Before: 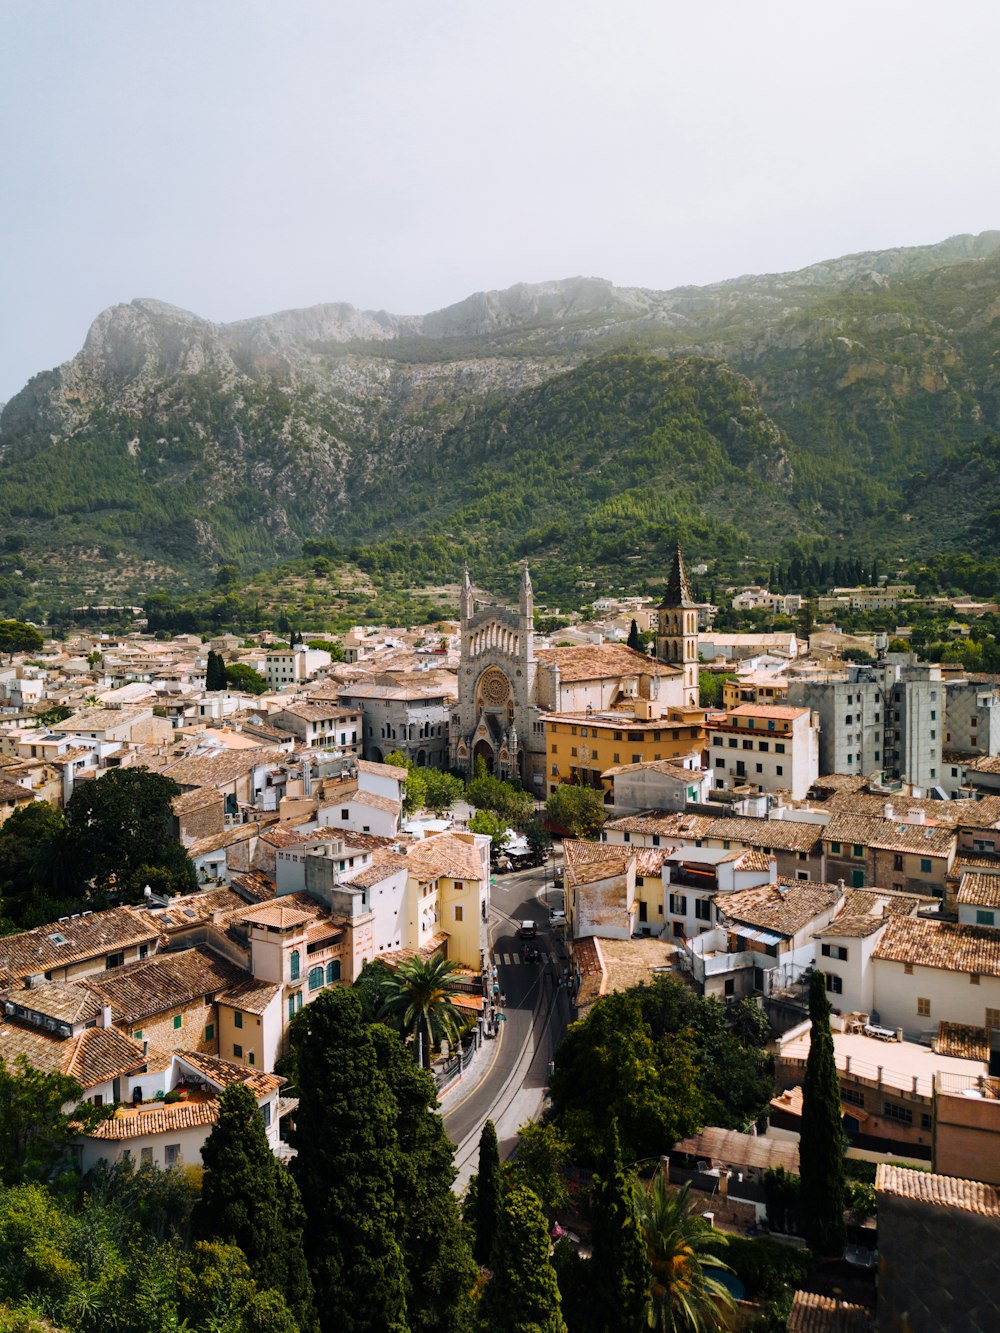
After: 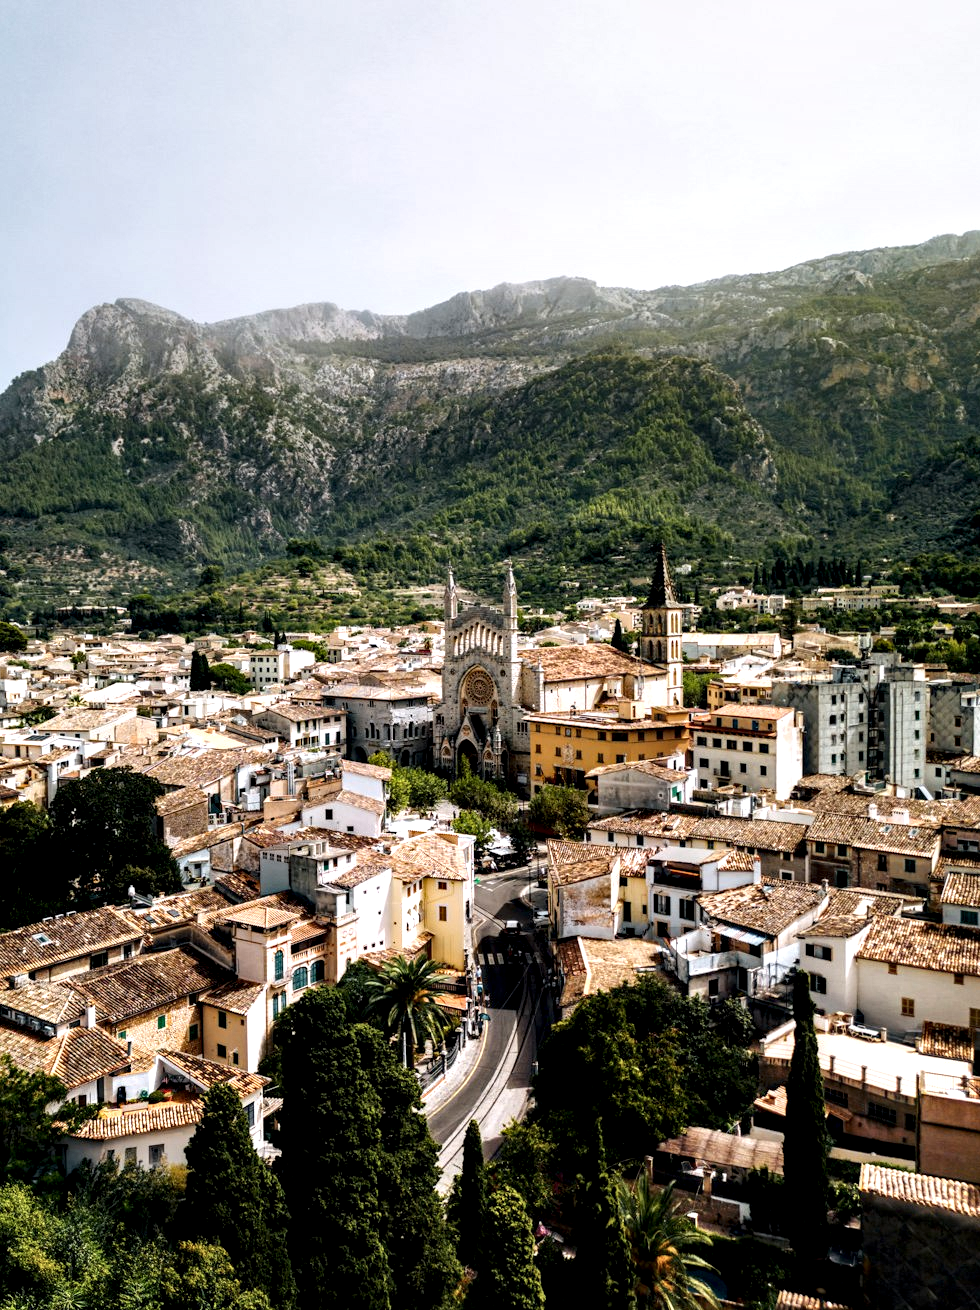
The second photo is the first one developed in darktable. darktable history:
local contrast: highlights 81%, shadows 58%, detail 173%, midtone range 0.597
shadows and highlights: shadows -31.26, highlights 29.63, highlights color adjustment 89.66%
crop: left 1.63%, right 0.282%, bottom 1.652%
haze removal: compatibility mode true, adaptive false
